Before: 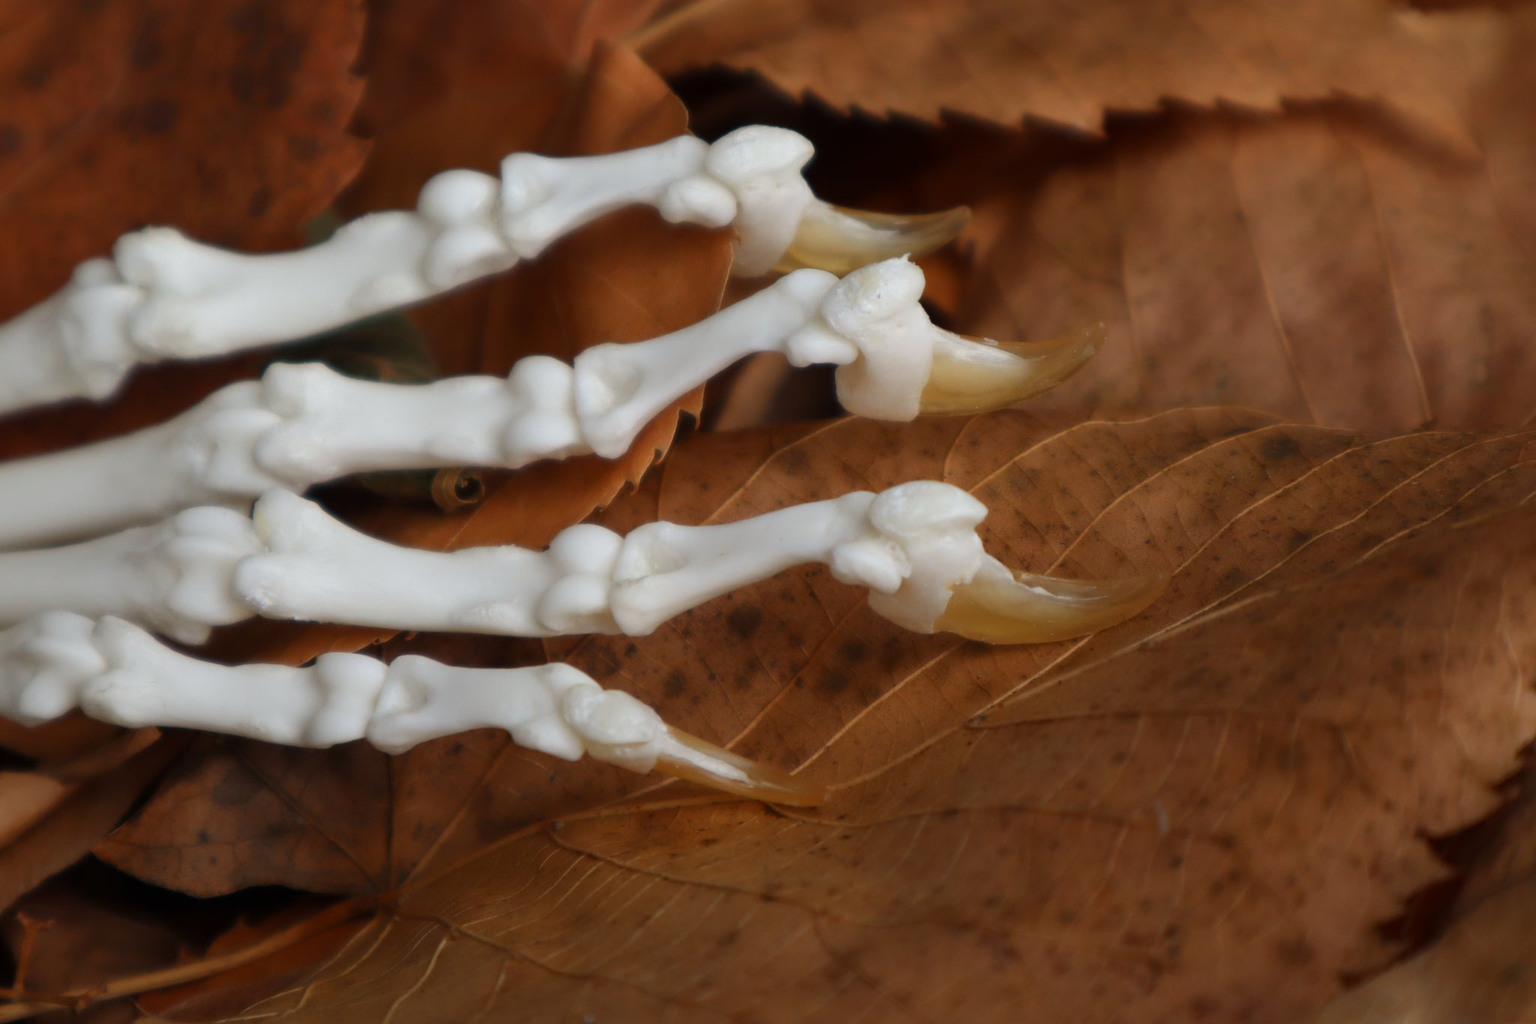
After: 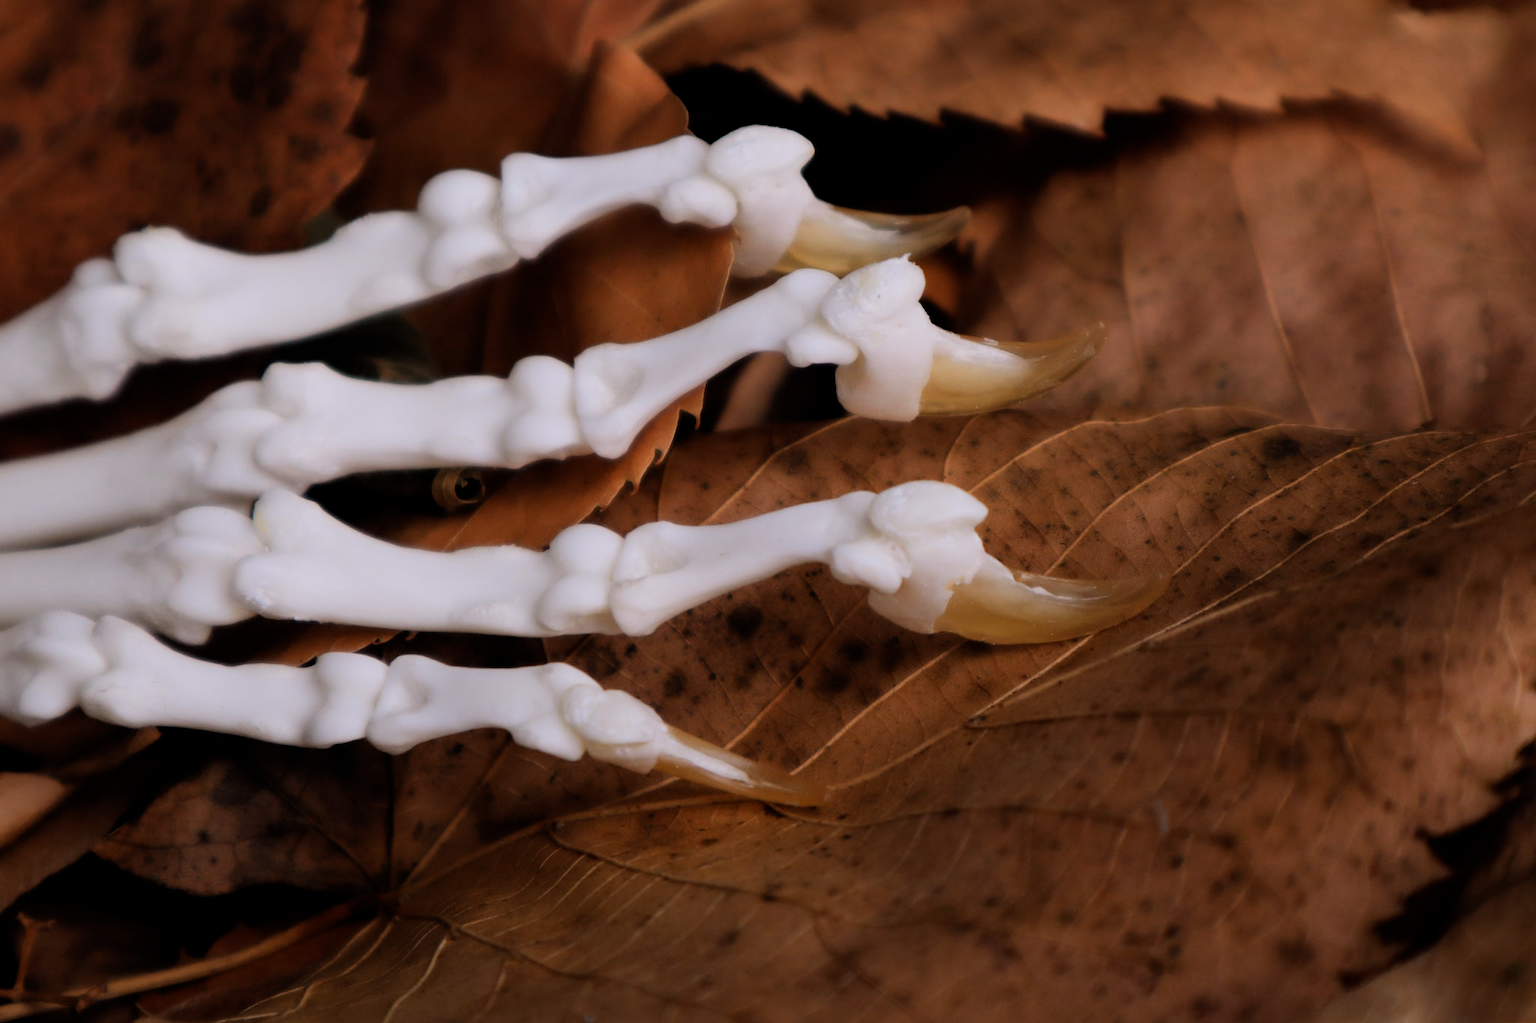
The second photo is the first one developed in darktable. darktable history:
white balance: red 1.05, blue 1.072
filmic rgb: black relative exposure -5 EV, hardness 2.88, contrast 1.3
